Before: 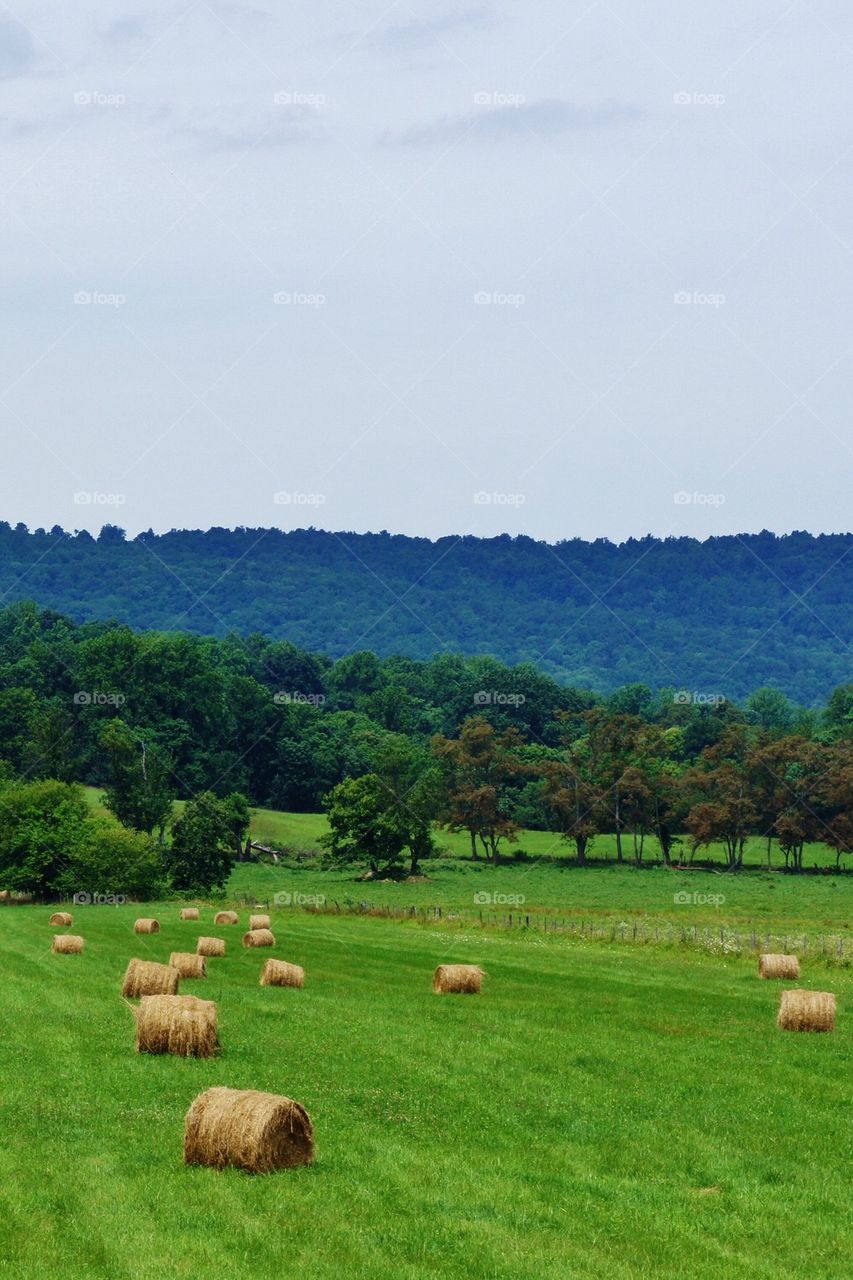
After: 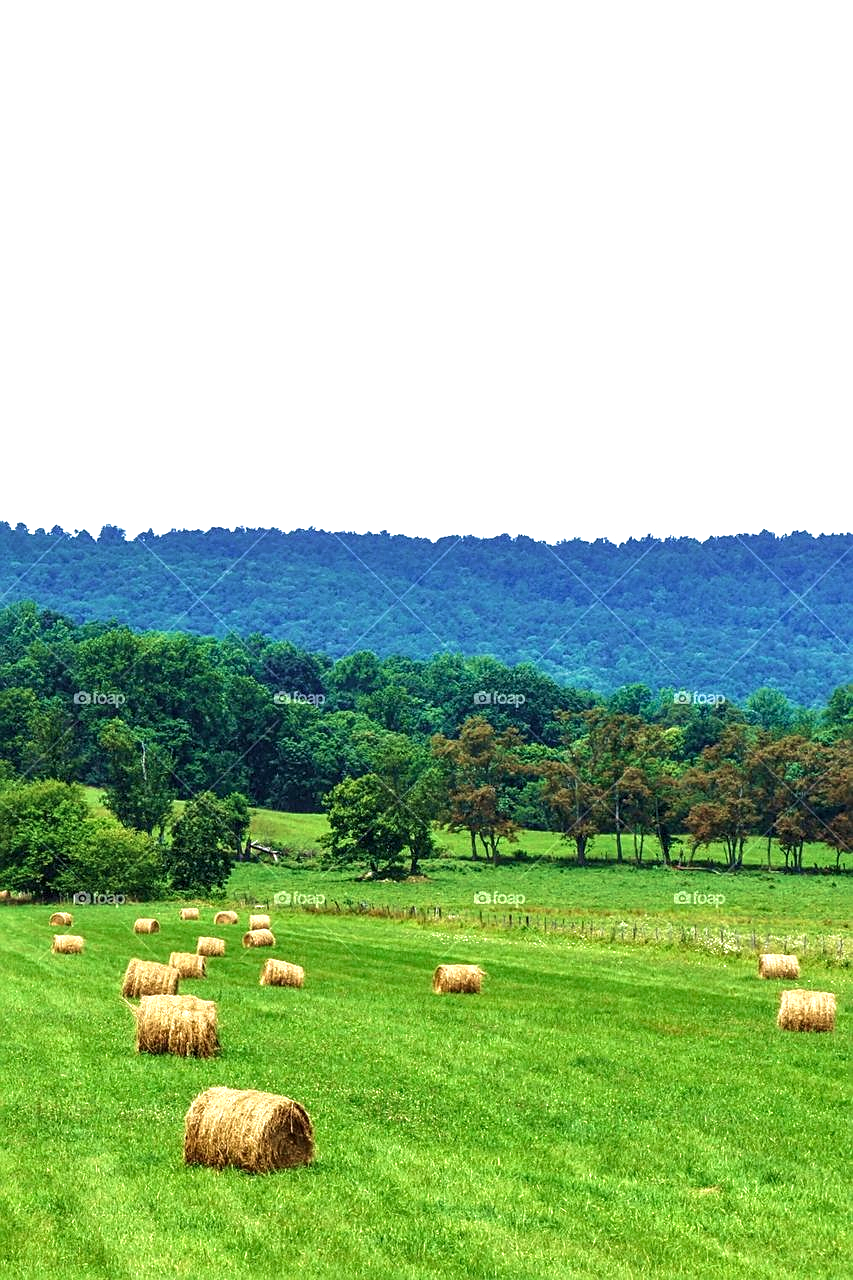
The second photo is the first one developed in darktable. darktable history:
exposure: black level correction 0, exposure 1.001 EV, compensate exposure bias true, compensate highlight preservation false
velvia: strength 24.43%
local contrast: on, module defaults
sharpen: on, module defaults
